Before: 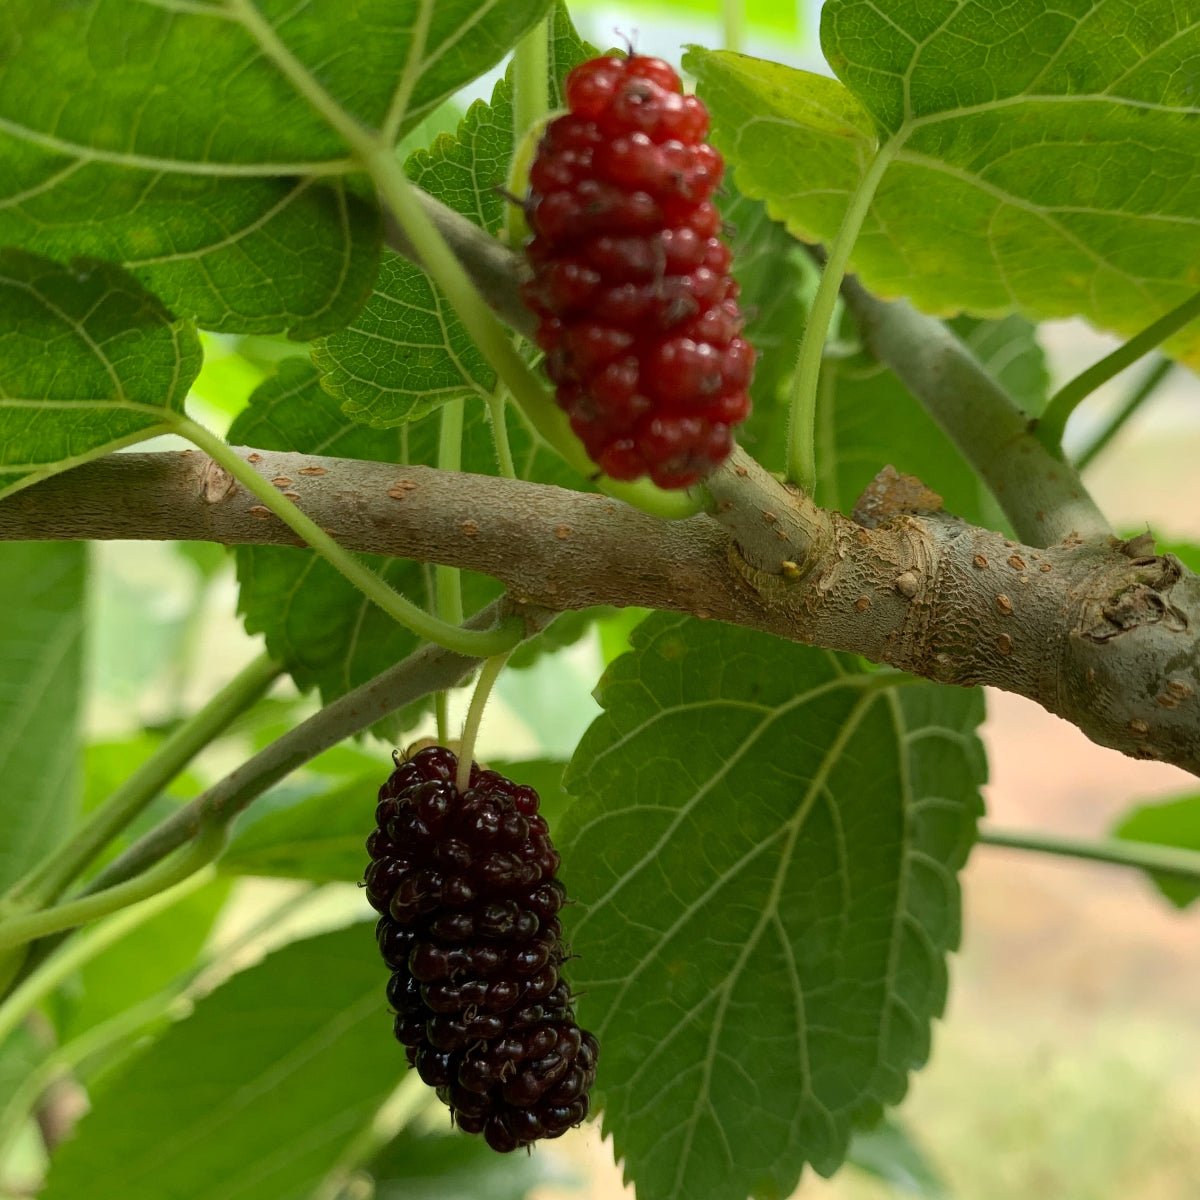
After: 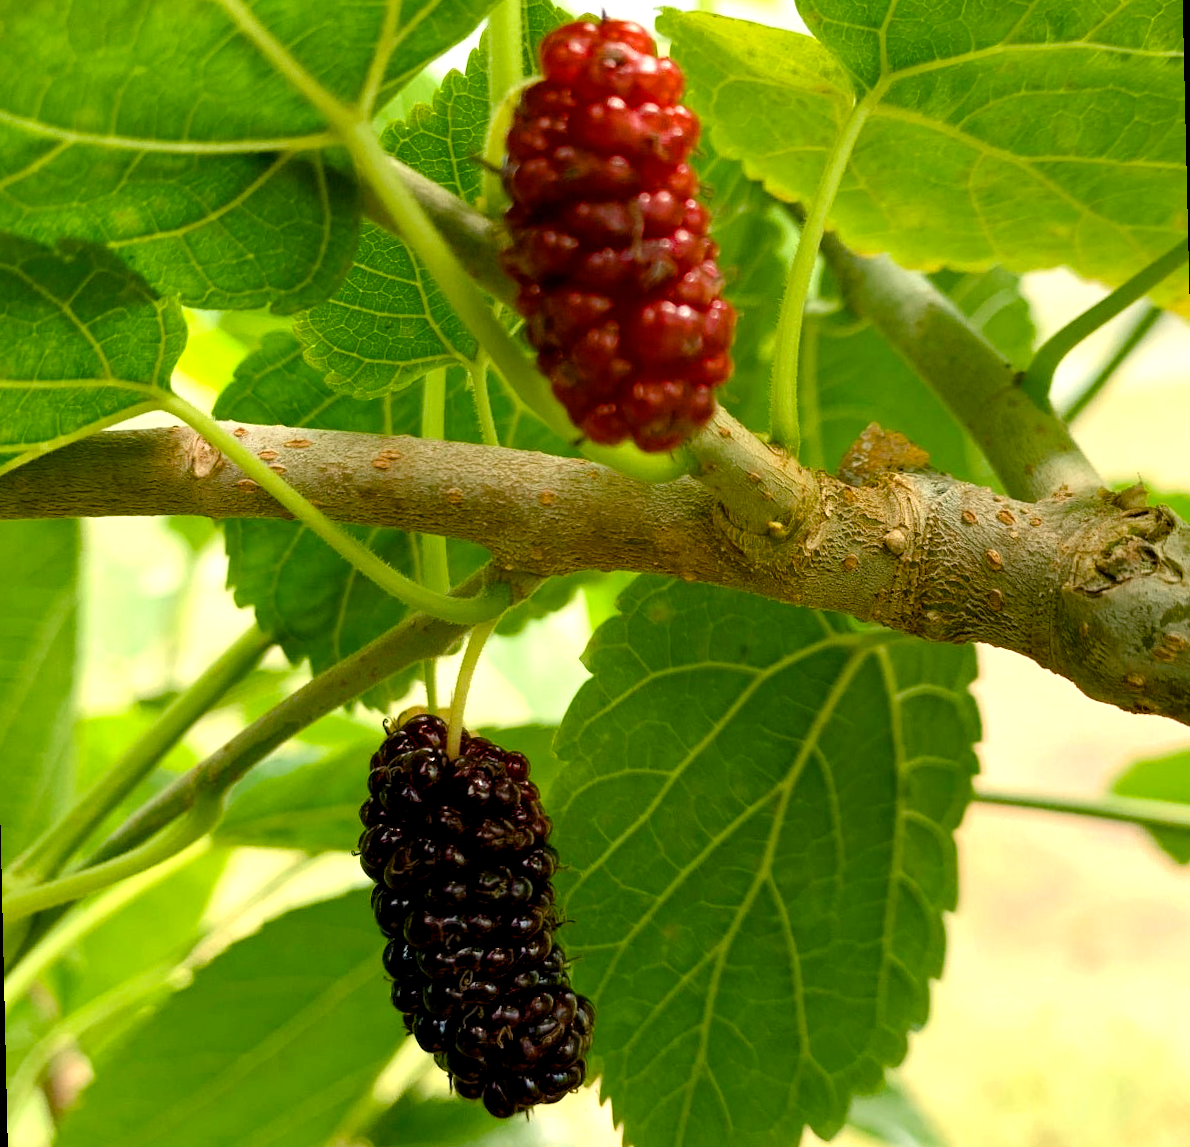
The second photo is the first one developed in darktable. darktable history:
rotate and perspective: rotation -1.32°, lens shift (horizontal) -0.031, crop left 0.015, crop right 0.985, crop top 0.047, crop bottom 0.982
color balance rgb: shadows lift › chroma 3%, shadows lift › hue 240.84°, highlights gain › chroma 3%, highlights gain › hue 73.2°, global offset › luminance -0.5%, perceptual saturation grading › global saturation 20%, perceptual saturation grading › highlights -25%, perceptual saturation grading › shadows 50%, global vibrance 25.26%
color balance: output saturation 98.5%
exposure: exposure 0.77 EV, compensate highlight preservation false
